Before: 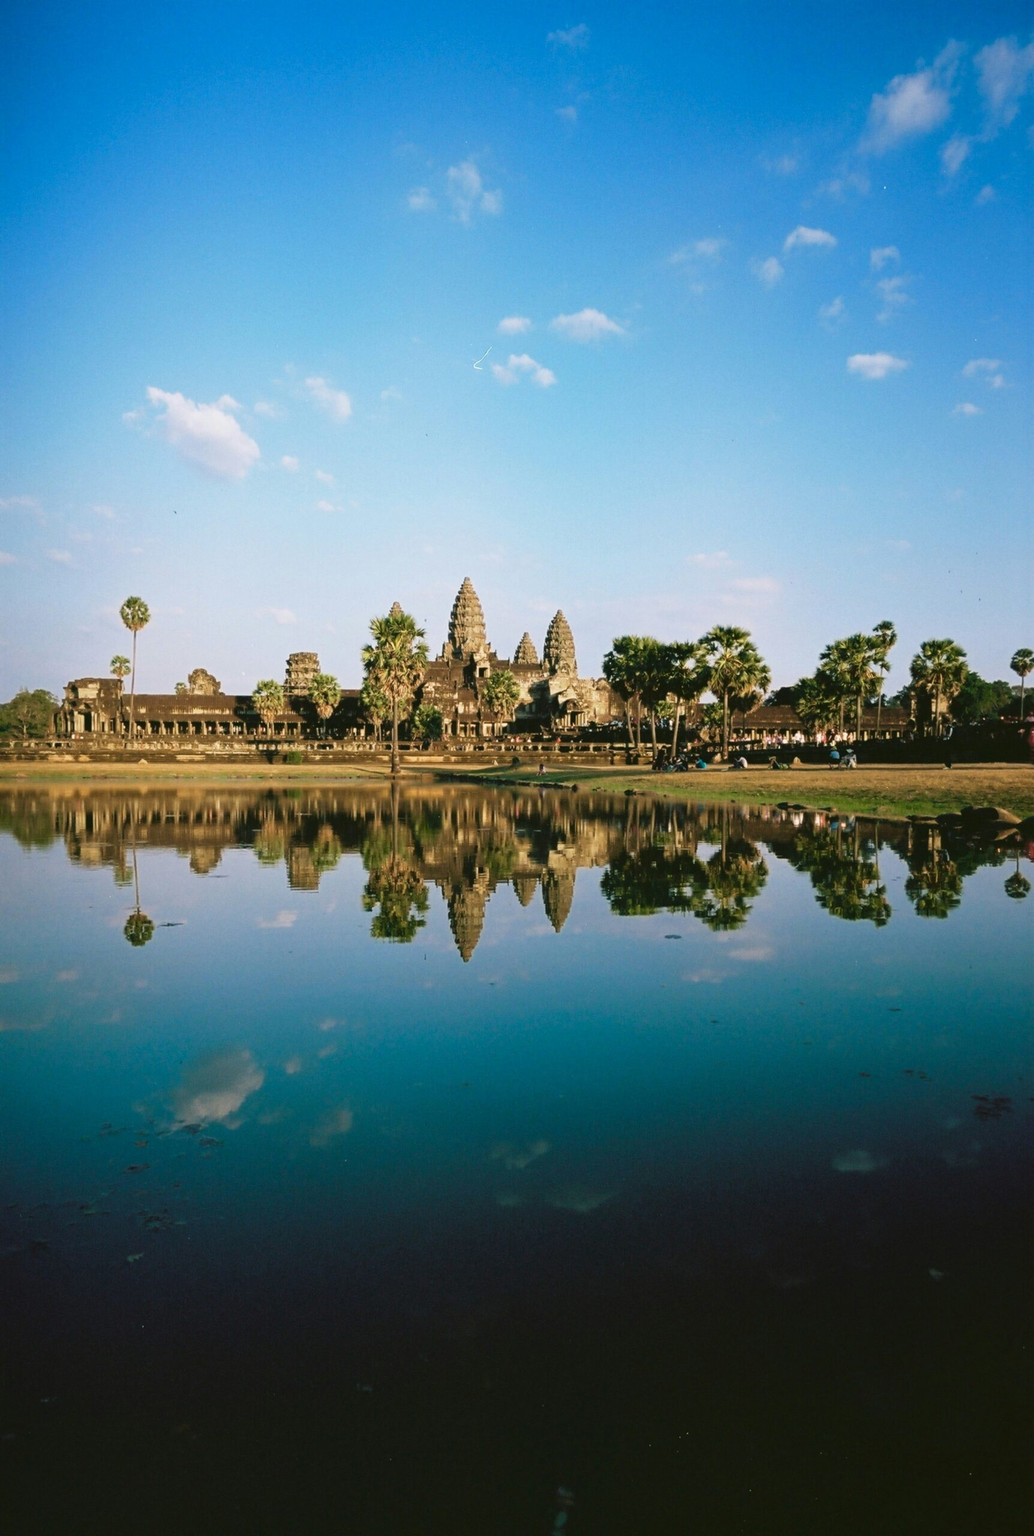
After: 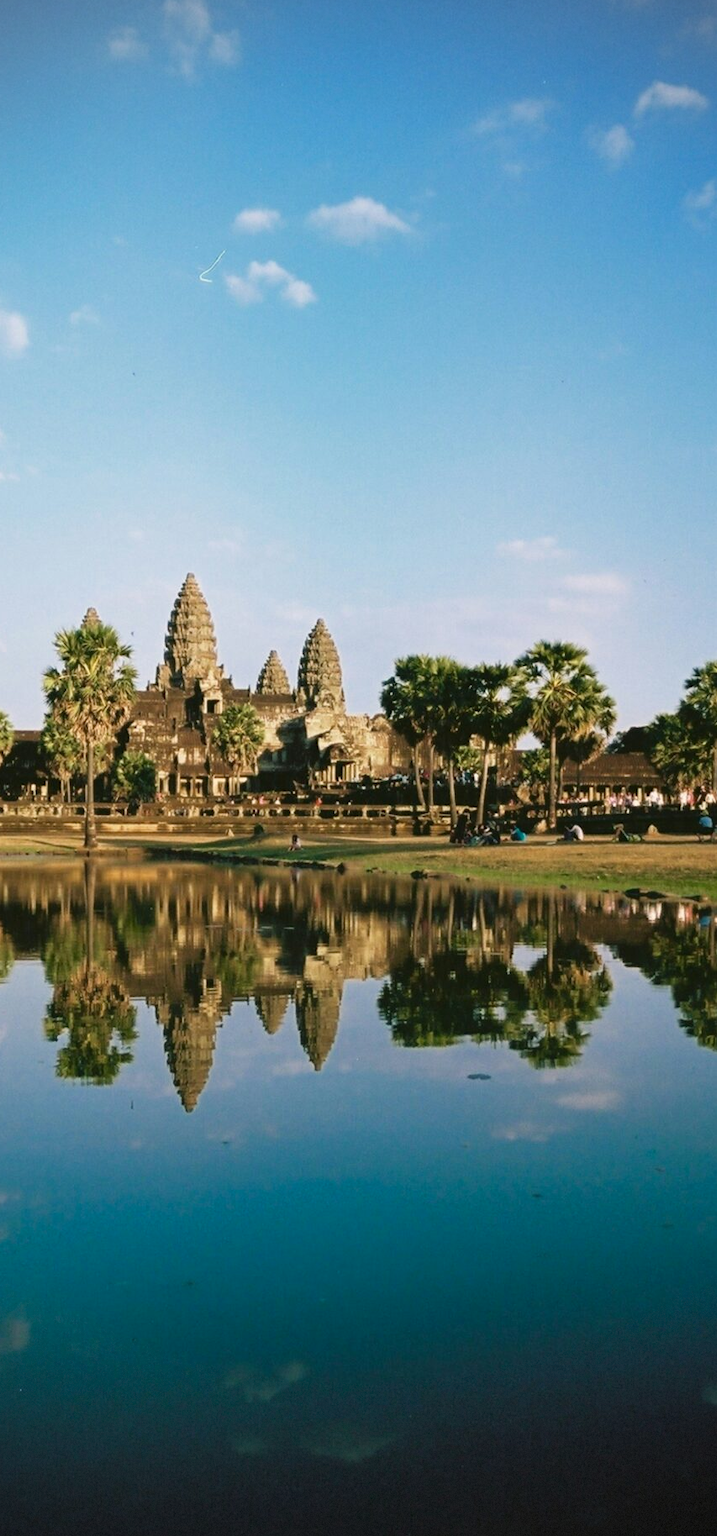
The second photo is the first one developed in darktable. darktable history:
color zones: curves: ch0 [(0, 0.5) (0.143, 0.5) (0.286, 0.5) (0.429, 0.495) (0.571, 0.437) (0.714, 0.44) (0.857, 0.496) (1, 0.5)]
crop: left 32.075%, top 10.976%, right 18.355%, bottom 17.596%
vignetting: dithering 8-bit output, unbound false
rotate and perspective: automatic cropping original format, crop left 0, crop top 0
